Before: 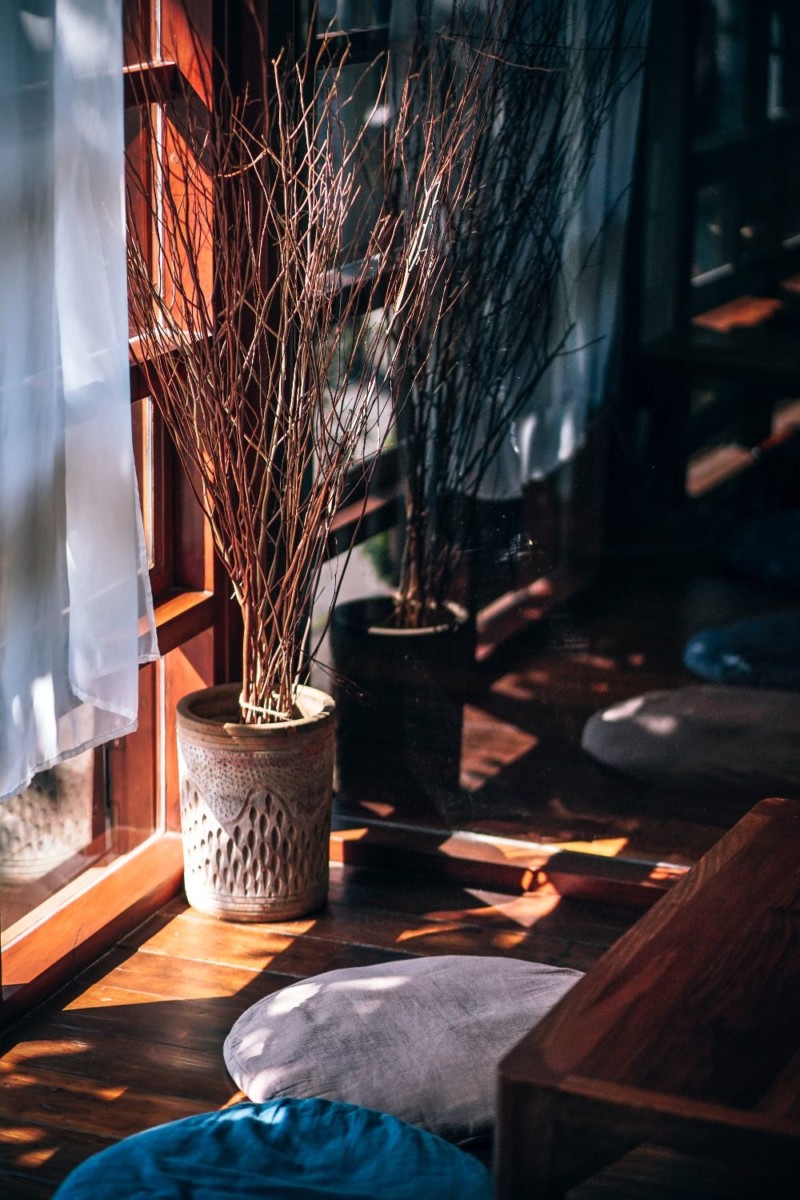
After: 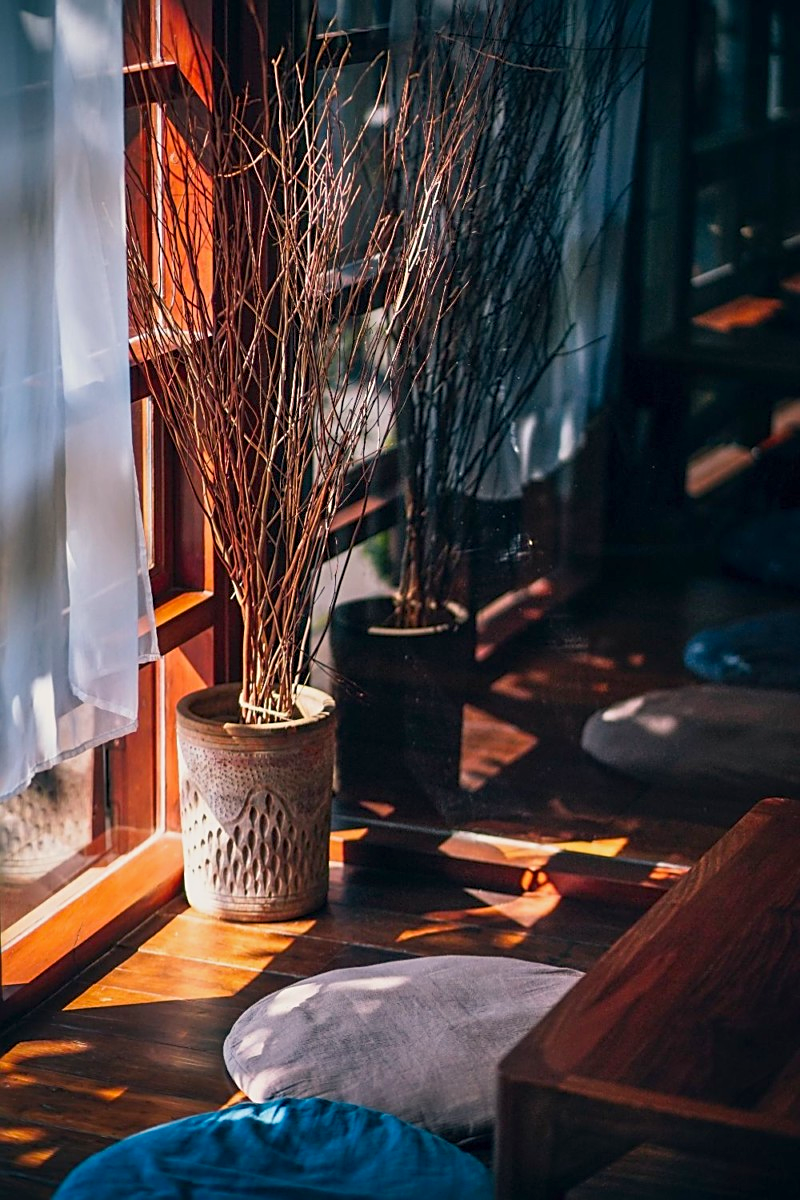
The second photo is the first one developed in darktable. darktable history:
sharpen: on, module defaults
color balance rgb: shadows lift › hue 85.64°, highlights gain › chroma 1.01%, highlights gain › hue 69.72°, perceptual saturation grading › global saturation 19.679%, contrast -10.533%
